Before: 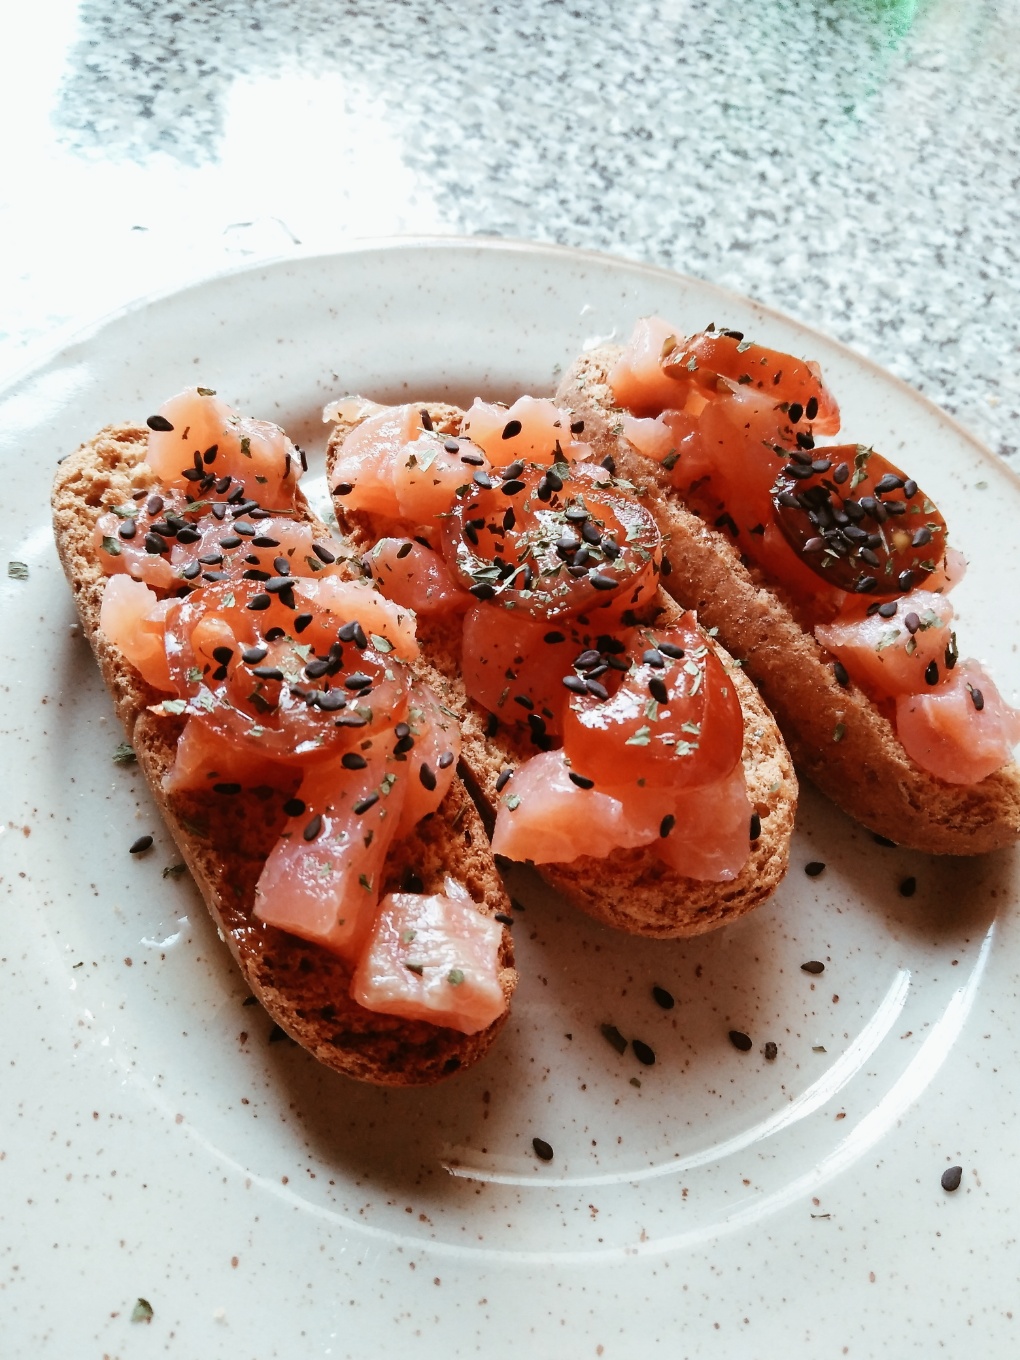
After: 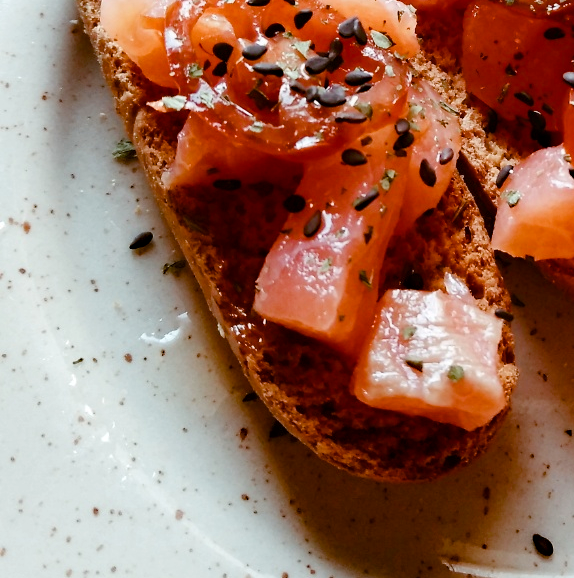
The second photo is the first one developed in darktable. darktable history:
local contrast: mode bilateral grid, contrast 21, coarseness 51, detail 119%, midtone range 0.2
haze removal: compatibility mode true, adaptive false
crop: top 44.427%, right 43.647%, bottom 13.048%
color balance rgb: perceptual saturation grading › global saturation 43.948%, perceptual saturation grading › highlights -50.566%, perceptual saturation grading › shadows 30.588%
